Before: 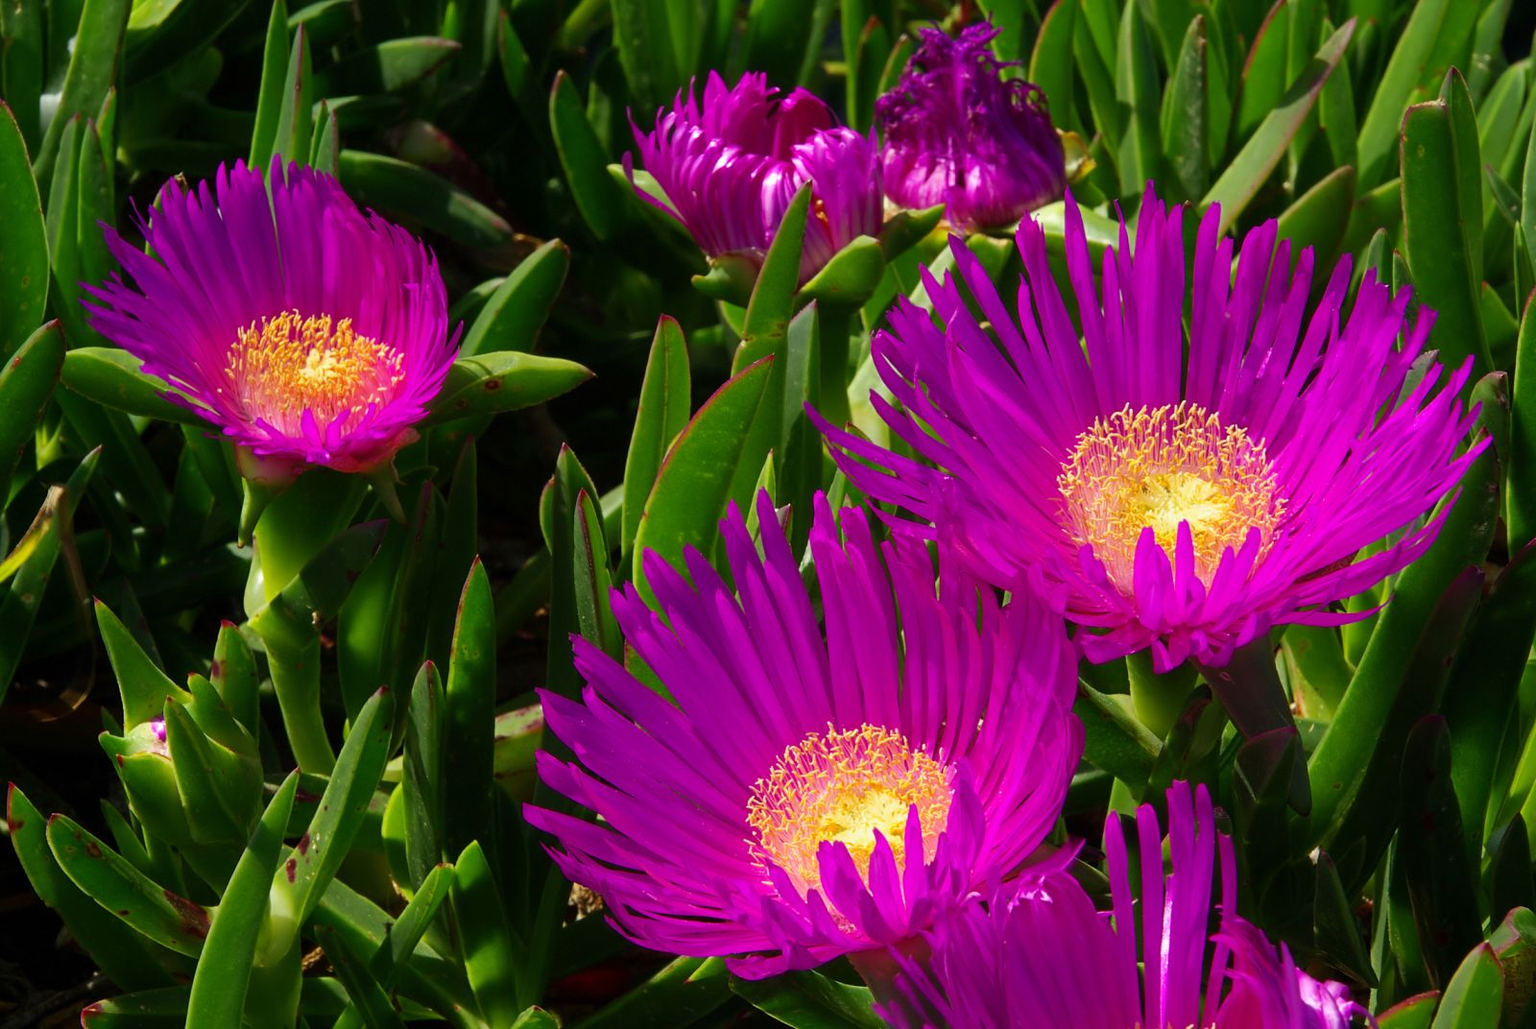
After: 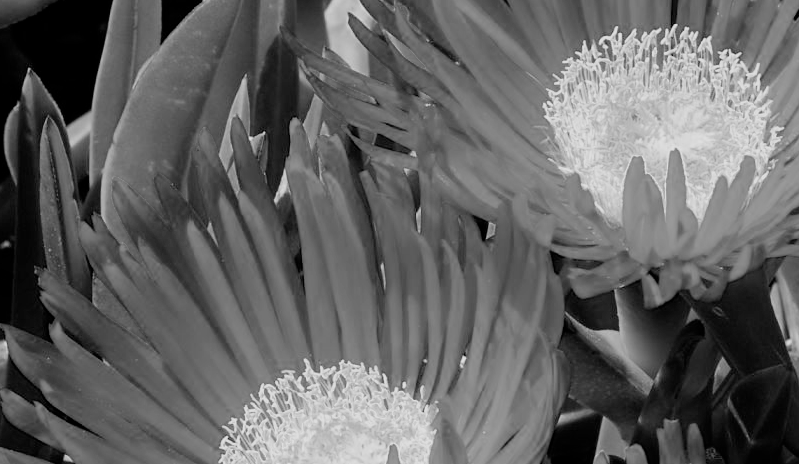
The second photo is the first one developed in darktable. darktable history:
exposure: black level correction 0, exposure 0.698 EV, compensate highlight preservation false
color zones: curves: ch0 [(0.004, 0.588) (0.116, 0.636) (0.259, 0.476) (0.423, 0.464) (0.75, 0.5)]; ch1 [(0, 0) (0.143, 0) (0.286, 0) (0.429, 0) (0.571, 0) (0.714, 0) (0.857, 0)]
color balance rgb: power › hue 311.17°, perceptual saturation grading › global saturation 30.942%
crop: left 34.928%, top 36.668%, right 15.072%, bottom 19.962%
filmic rgb: black relative exposure -7.08 EV, white relative exposure 5.35 EV, threshold 3.01 EV, hardness 3.03, preserve chrominance no, color science v4 (2020), contrast in shadows soft, enable highlight reconstruction true
